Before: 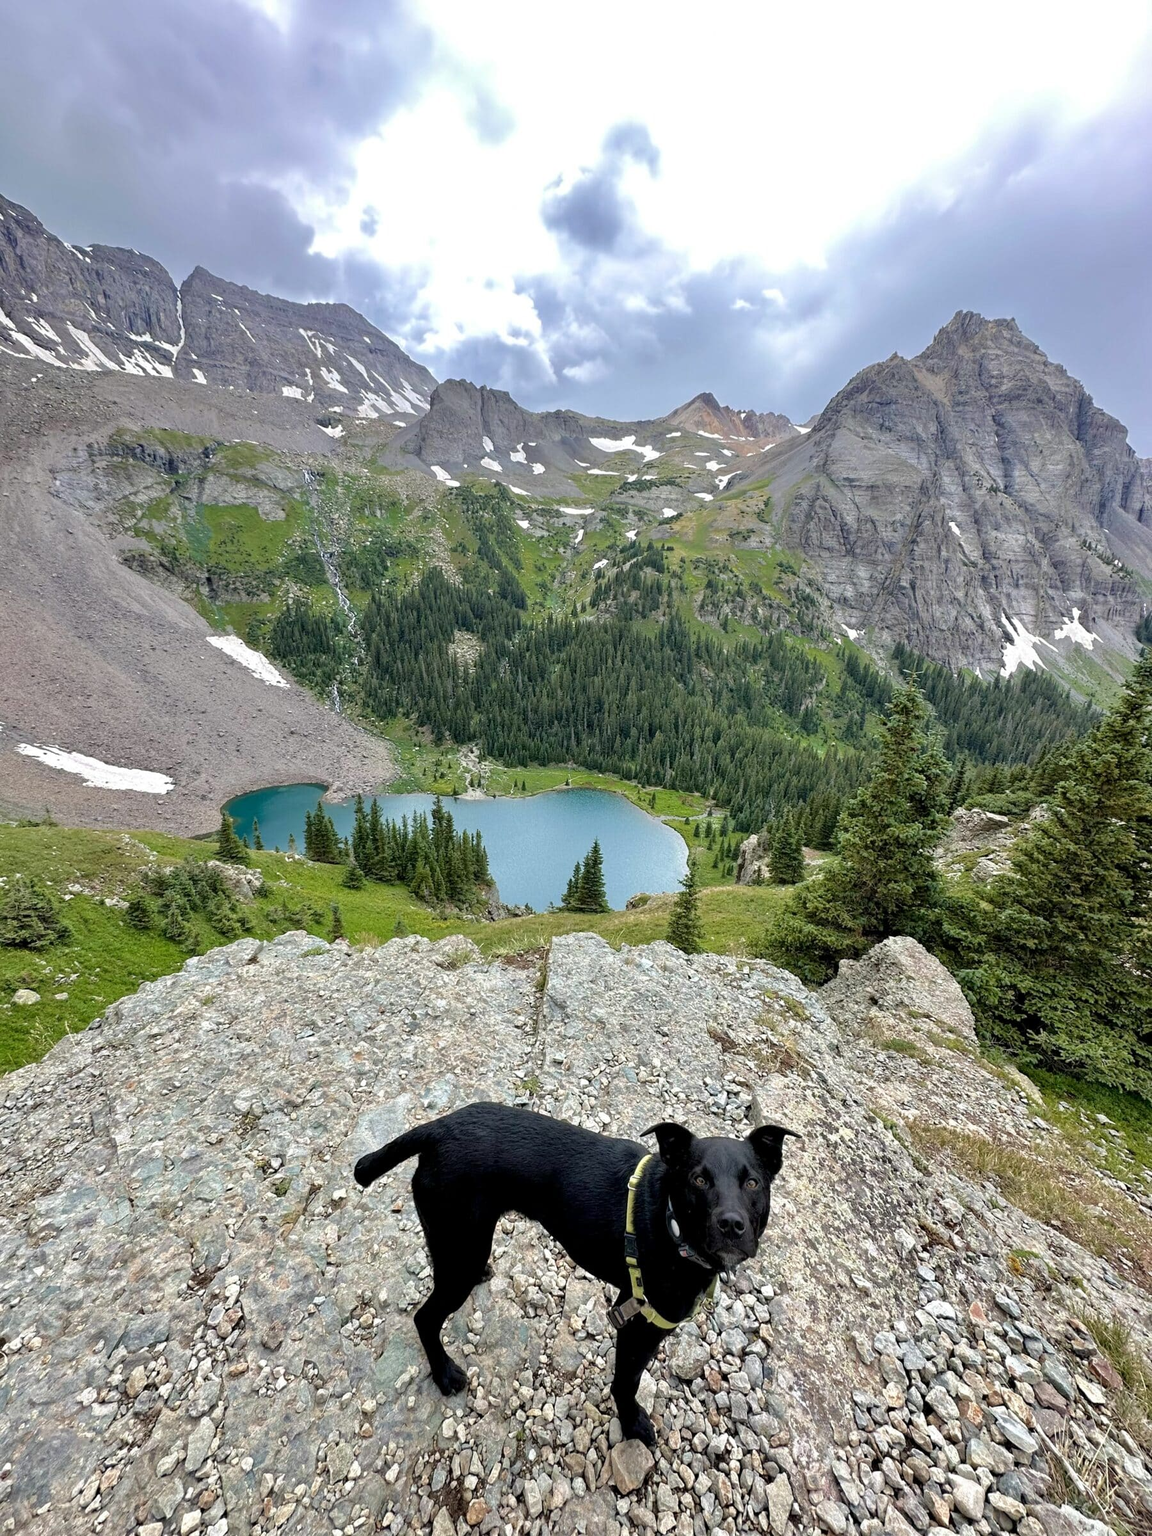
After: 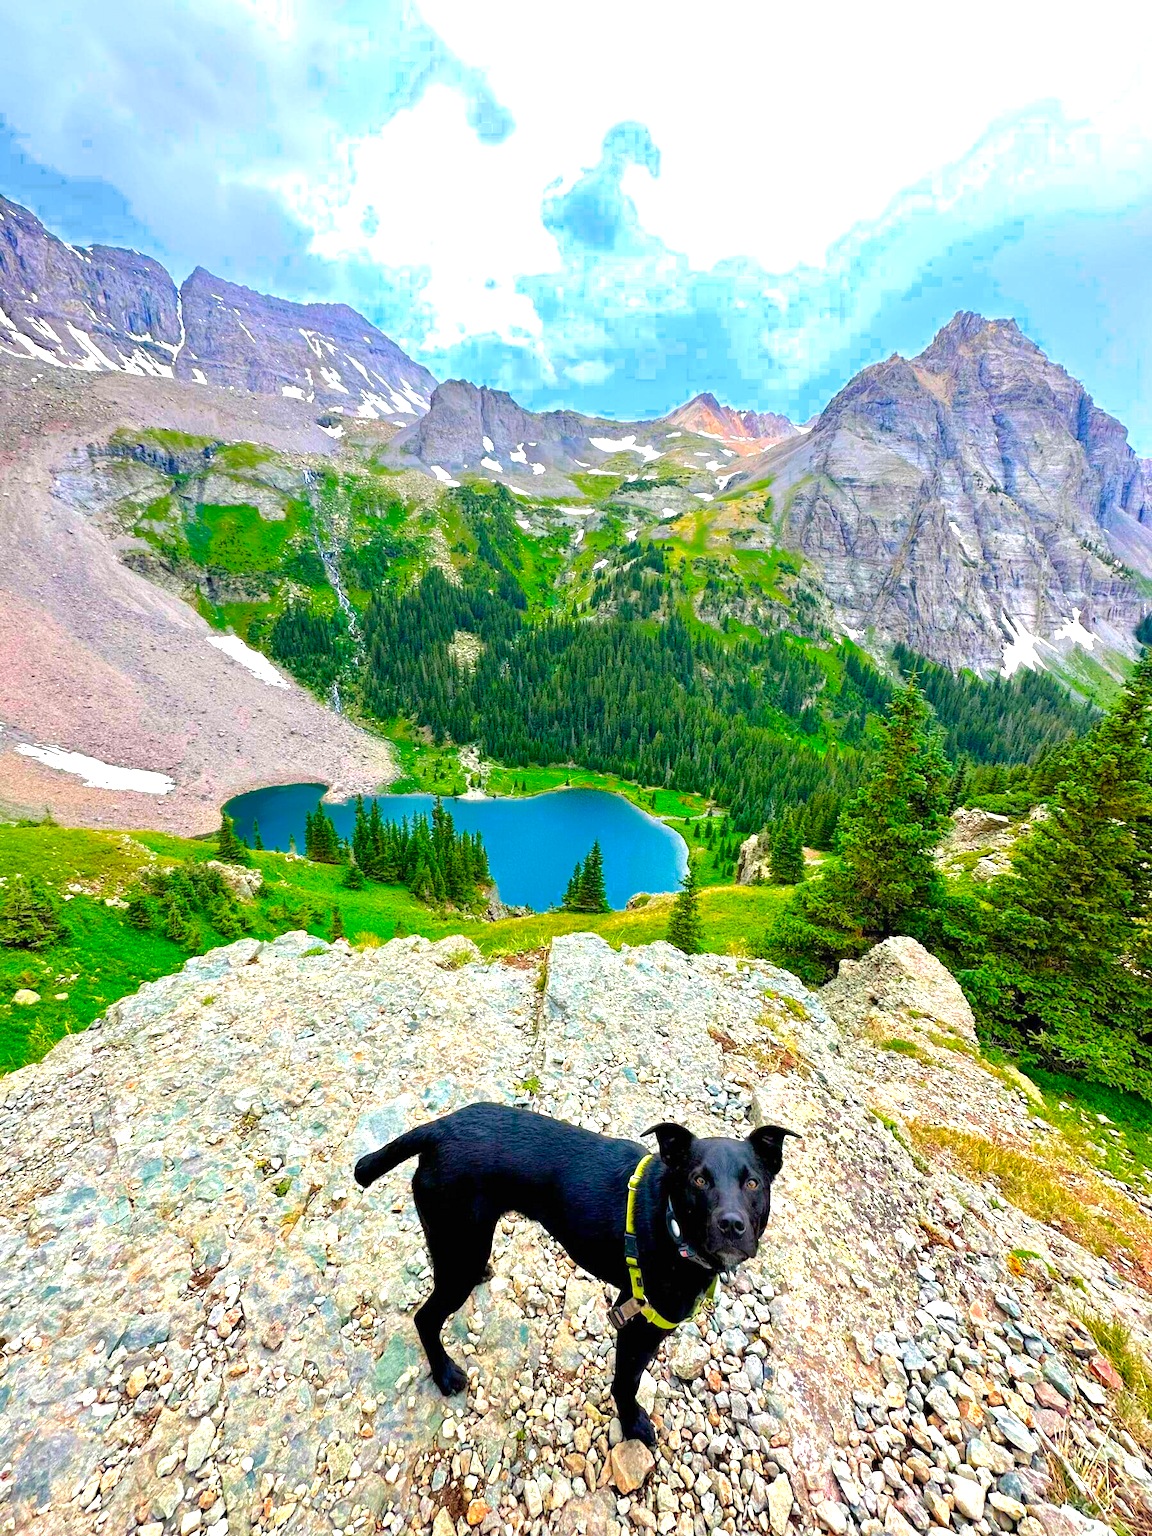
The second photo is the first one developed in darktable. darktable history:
exposure: black level correction 0, exposure 0.9 EV, compensate highlight preservation false
color zones: curves: ch0 [(0.25, 0.5) (0.636, 0.25) (0.75, 0.5)]
color correction: saturation 2.15
